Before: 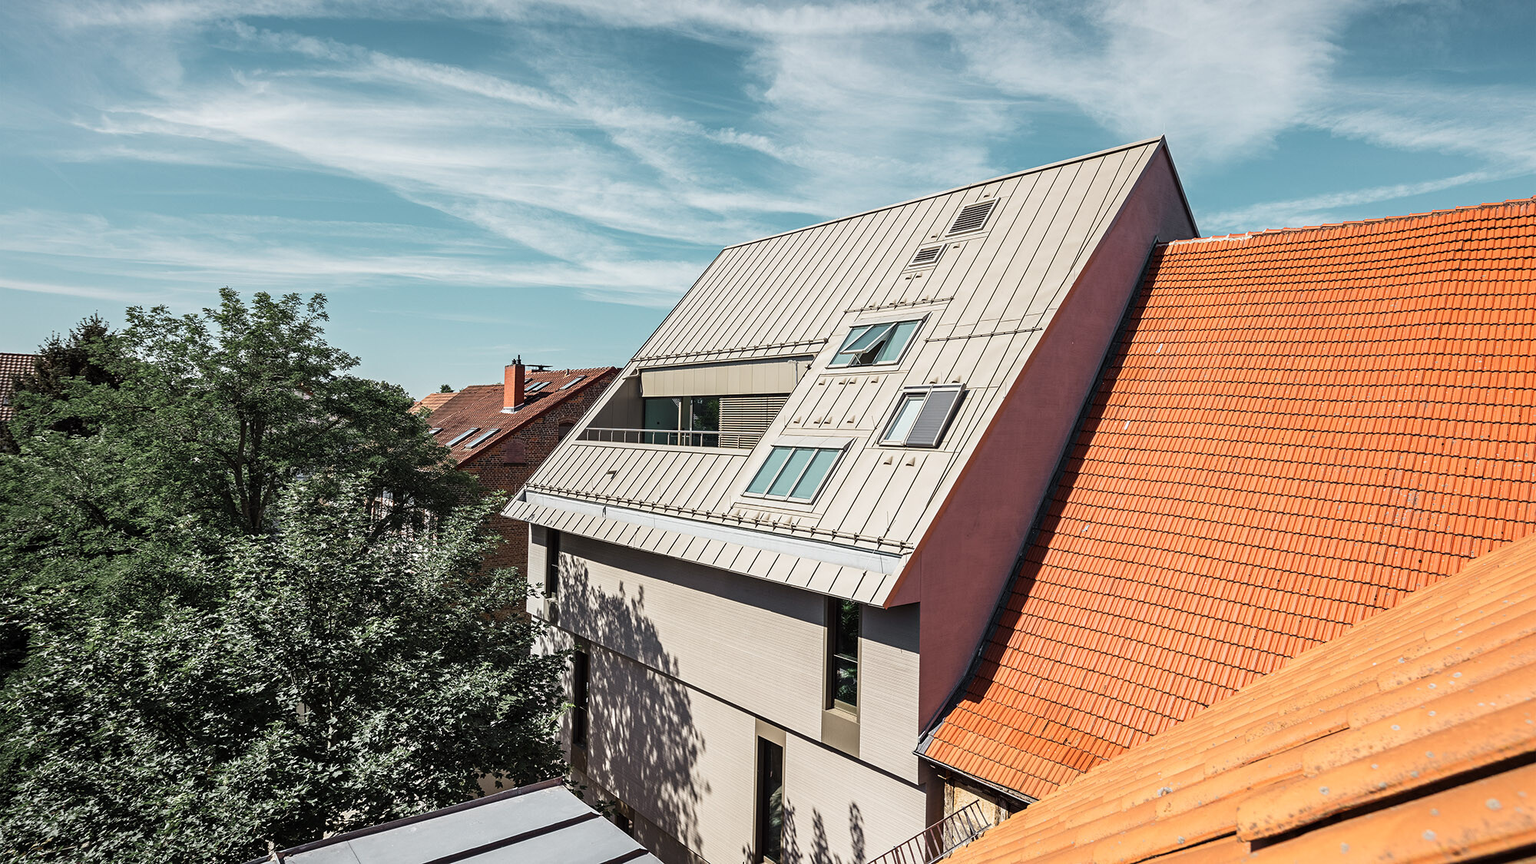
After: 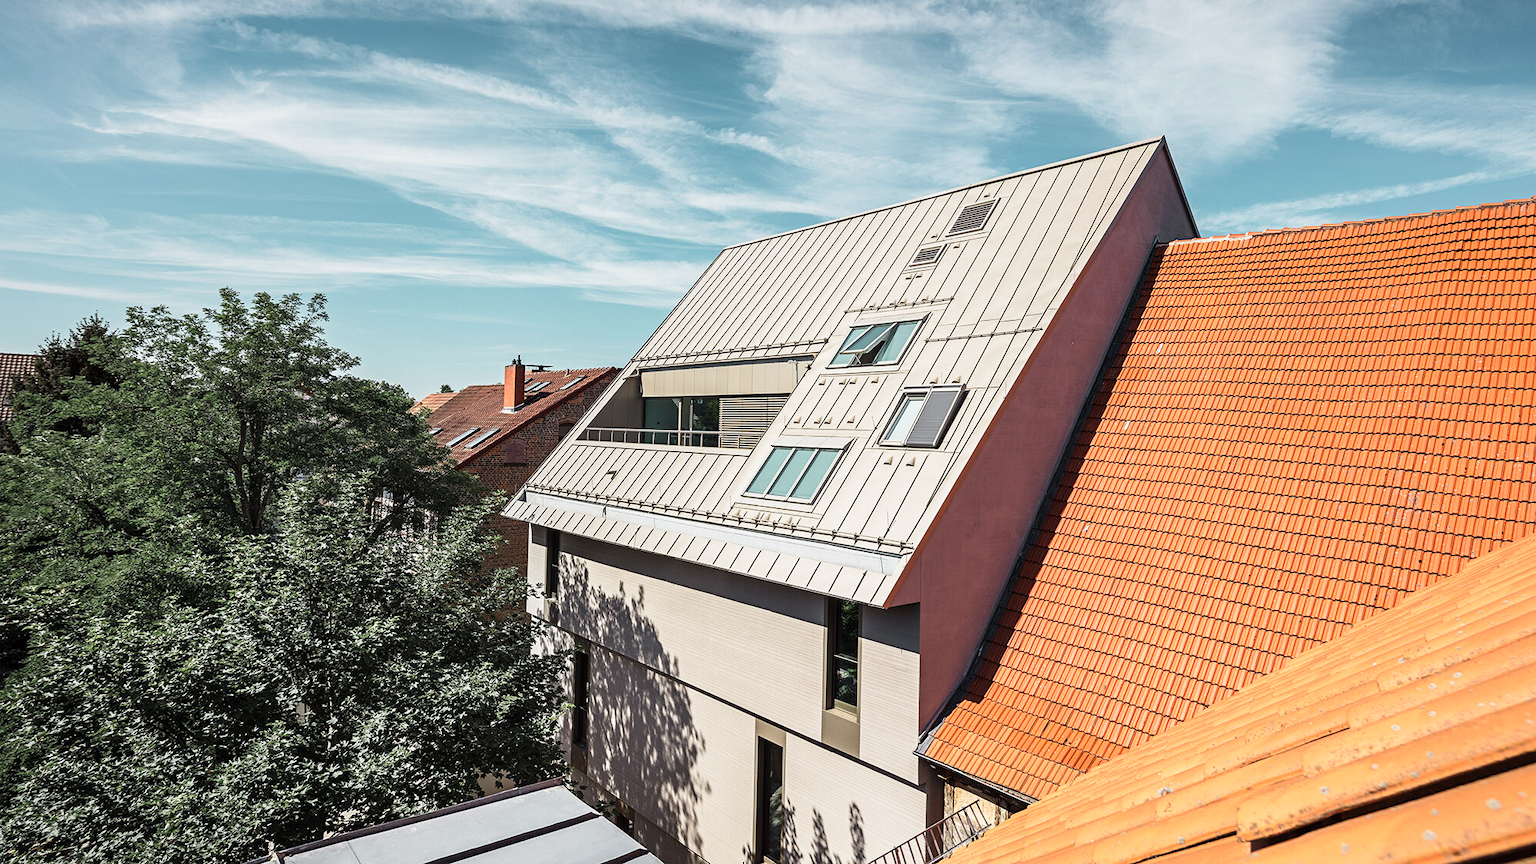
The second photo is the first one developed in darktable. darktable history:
exposure: compensate highlight preservation false
tone curve: curves: ch0 [(0, 0) (0.003, 0.003) (0.011, 0.012) (0.025, 0.026) (0.044, 0.047) (0.069, 0.073) (0.1, 0.105) (0.136, 0.143) (0.177, 0.187) (0.224, 0.237) (0.277, 0.293) (0.335, 0.354) (0.399, 0.422) (0.468, 0.495) (0.543, 0.574) (0.623, 0.659) (0.709, 0.749) (0.801, 0.846) (0.898, 0.932) (1, 1)], preserve colors none
